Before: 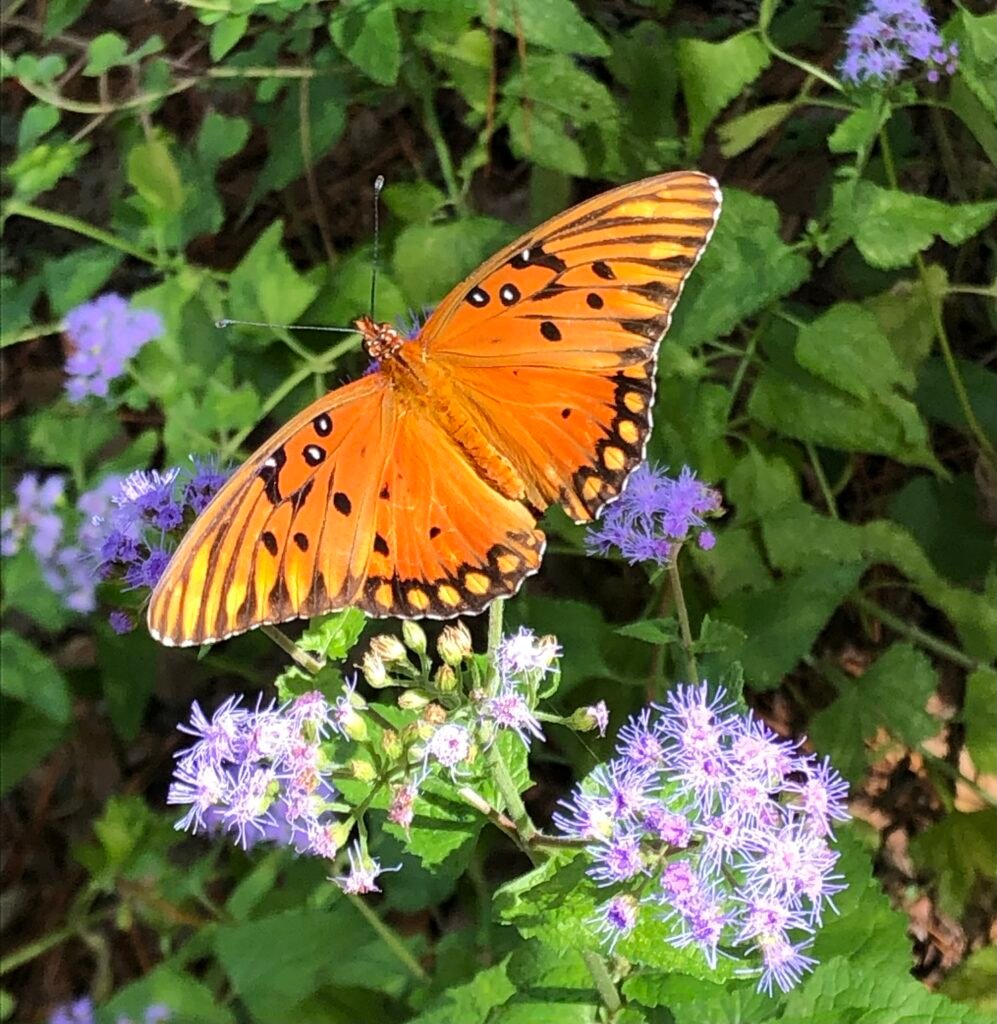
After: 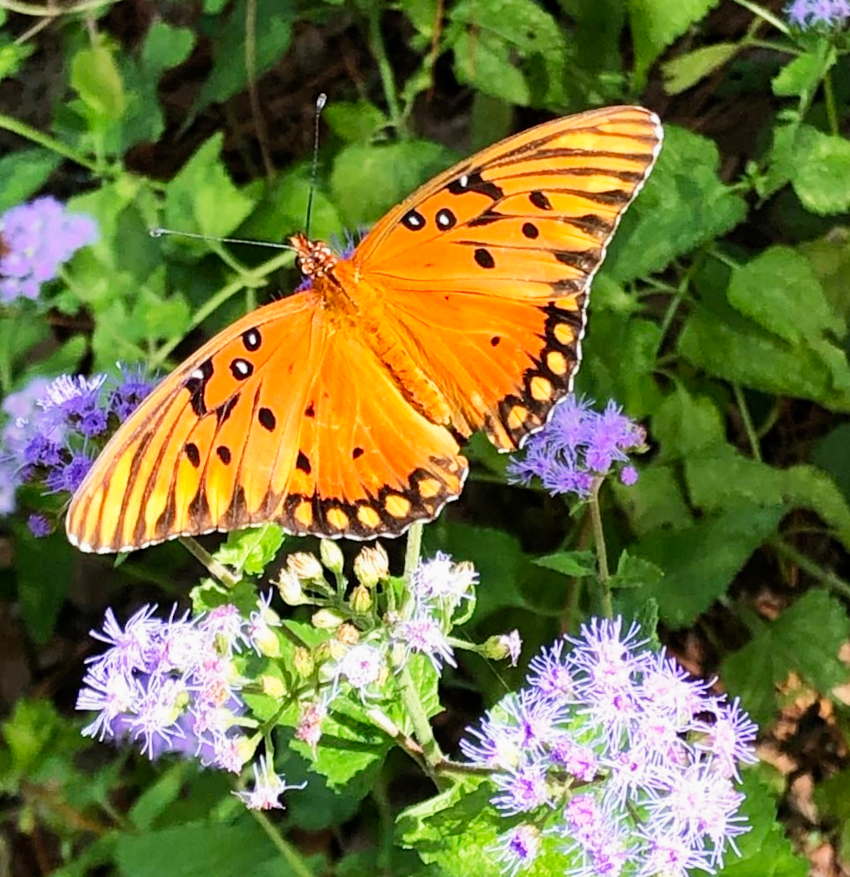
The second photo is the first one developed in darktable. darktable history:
tone curve: curves: ch0 [(0, 0) (0.051, 0.03) (0.096, 0.071) (0.243, 0.246) (0.461, 0.515) (0.605, 0.692) (0.761, 0.85) (0.881, 0.933) (1, 0.984)]; ch1 [(0, 0) (0.1, 0.038) (0.318, 0.243) (0.431, 0.384) (0.488, 0.475) (0.499, 0.499) (0.534, 0.546) (0.567, 0.592) (0.601, 0.632) (0.734, 0.809) (1, 1)]; ch2 [(0, 0) (0.297, 0.257) (0.414, 0.379) (0.453, 0.45) (0.479, 0.483) (0.504, 0.499) (0.52, 0.519) (0.541, 0.554) (0.614, 0.652) (0.817, 0.874) (1, 1)], preserve colors none
crop and rotate: angle -3.14°, left 5.366%, top 5.157%, right 4.645%, bottom 4.481%
